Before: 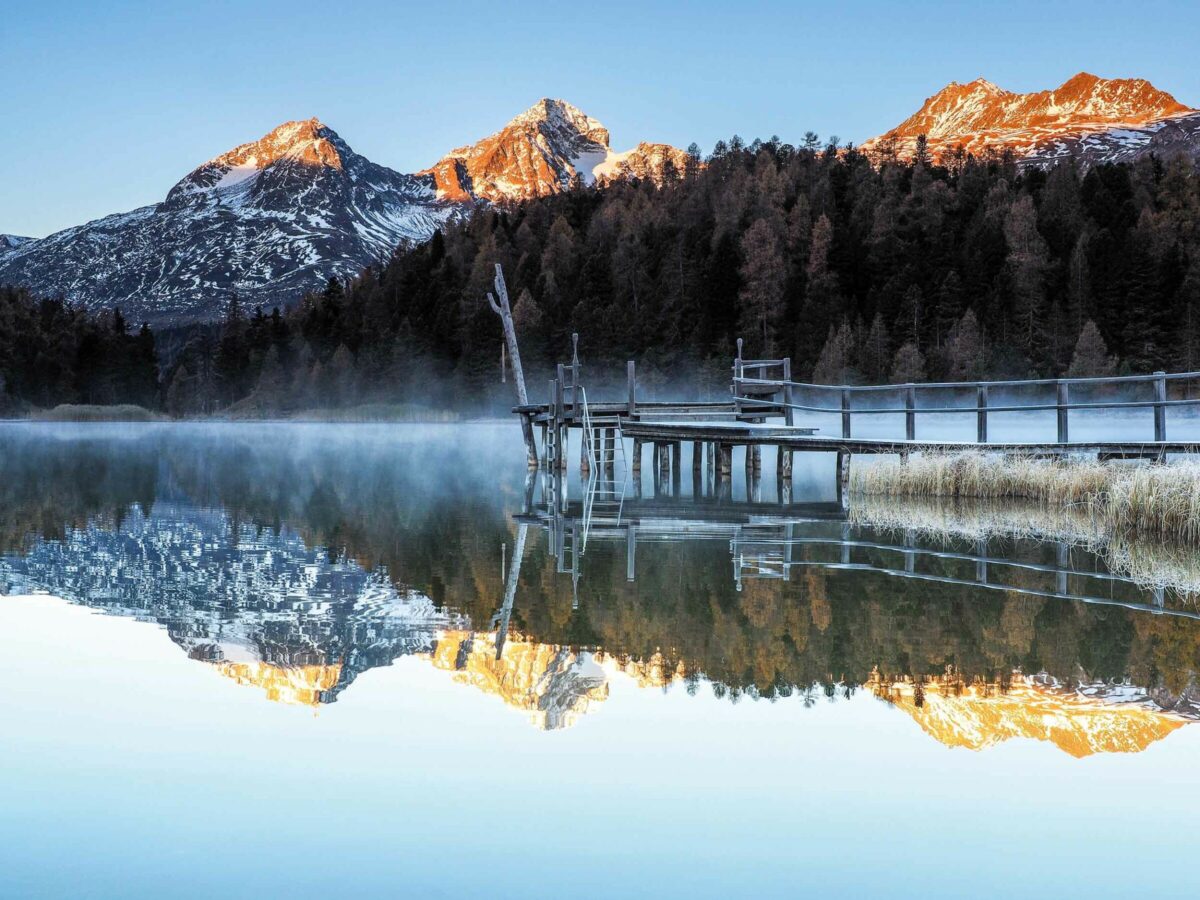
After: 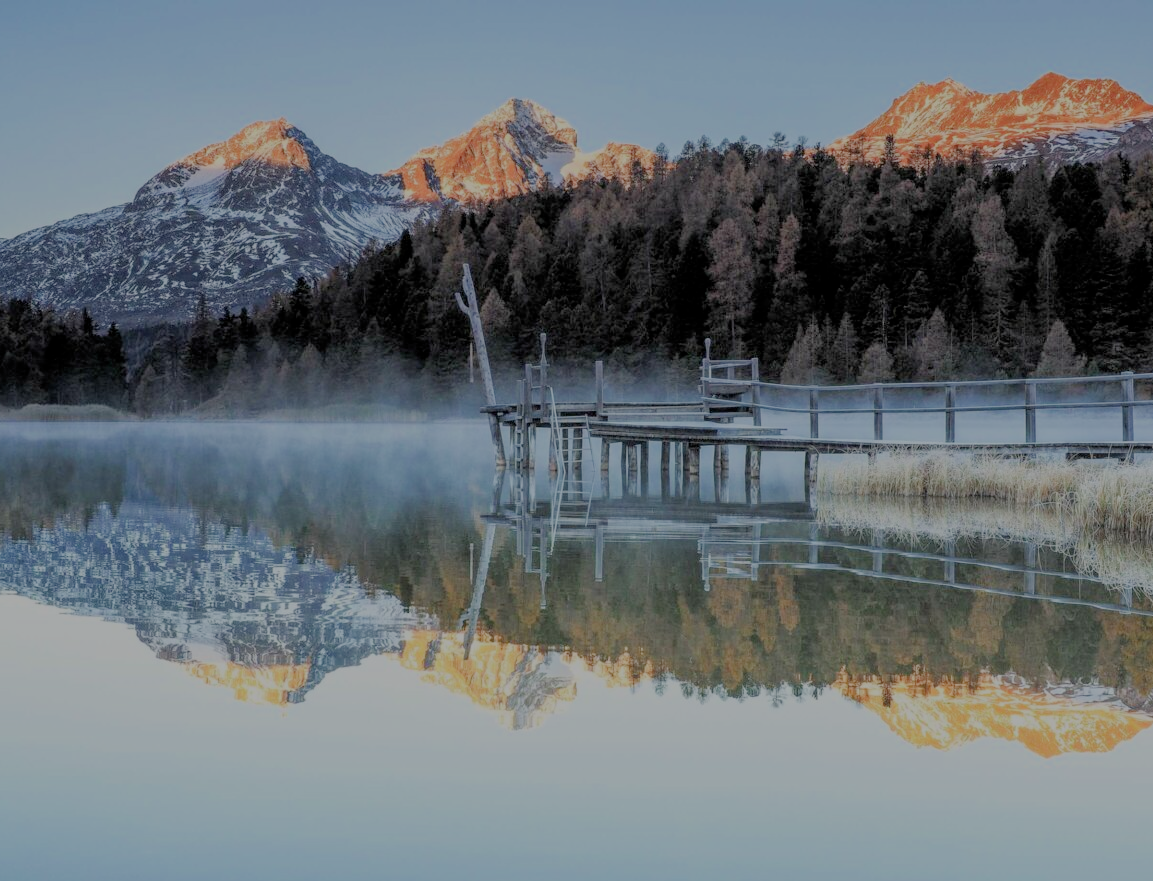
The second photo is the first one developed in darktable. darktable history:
crop and rotate: left 2.684%, right 1.21%, bottom 2.049%
filmic rgb: black relative exposure -8.03 EV, white relative exposure 8.02 EV, threshold 5.95 EV, target black luminance 0%, hardness 2.46, latitude 76.24%, contrast 0.553, shadows ↔ highlights balance 0.013%, enable highlight reconstruction true
